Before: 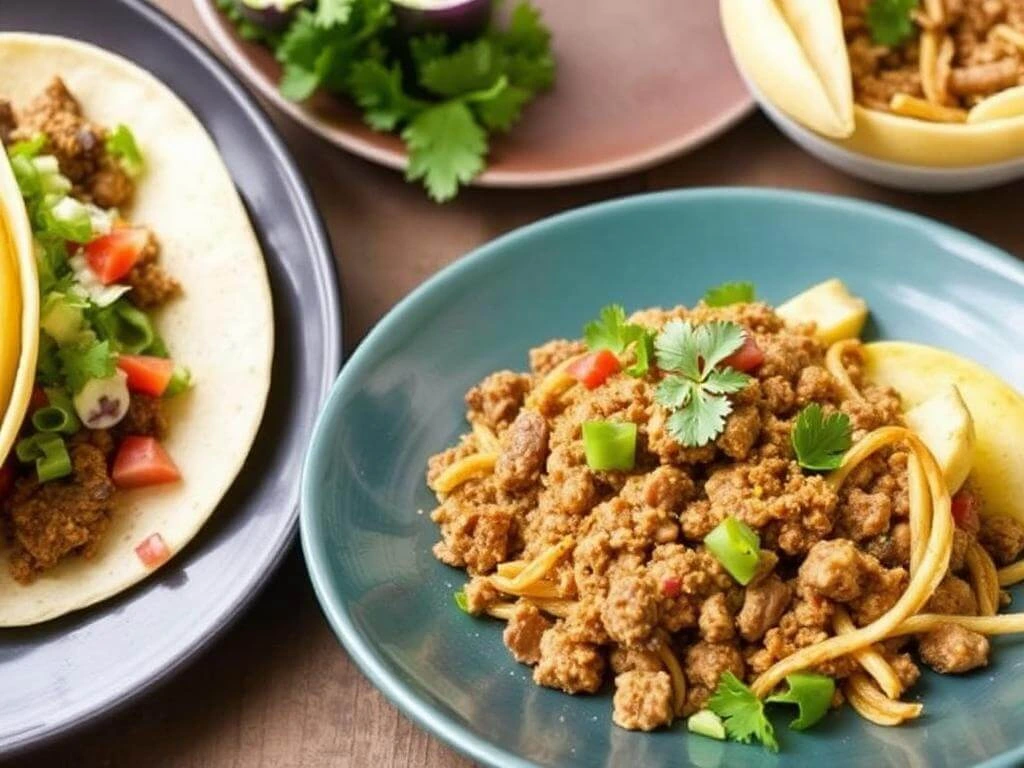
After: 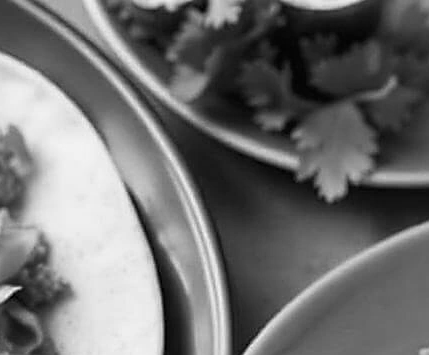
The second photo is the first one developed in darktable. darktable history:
white balance: red 0.988, blue 1.017
sharpen: radius 1.864, amount 0.398, threshold 1.271
crop and rotate: left 10.817%, top 0.062%, right 47.194%, bottom 53.626%
color calibration: output gray [0.253, 0.26, 0.487, 0], gray › normalize channels true, illuminant same as pipeline (D50), adaptation XYZ, x 0.346, y 0.359, gamut compression 0
